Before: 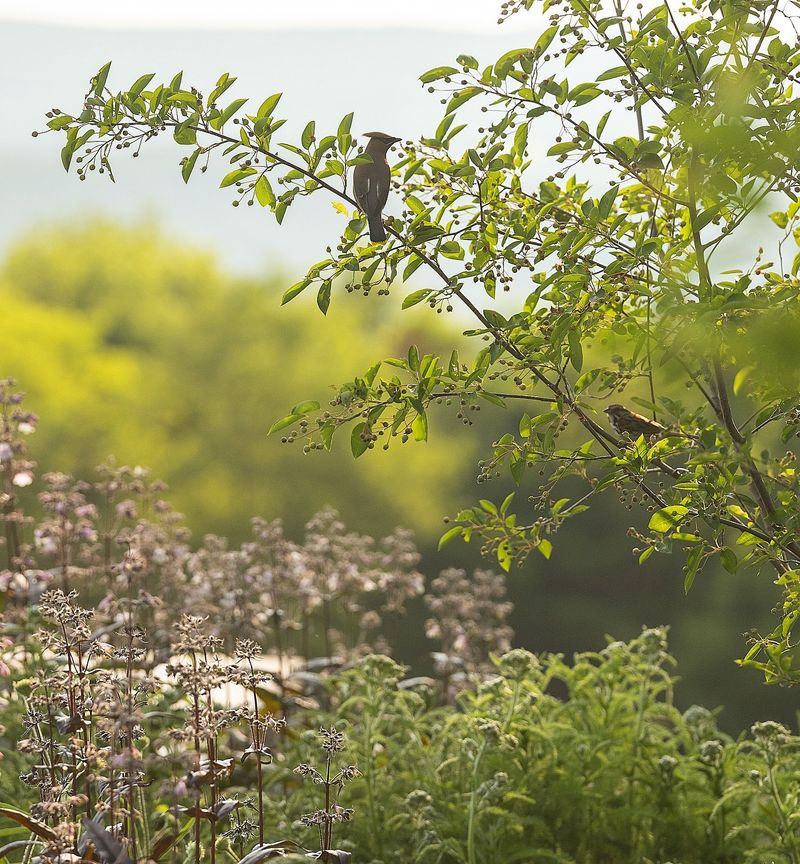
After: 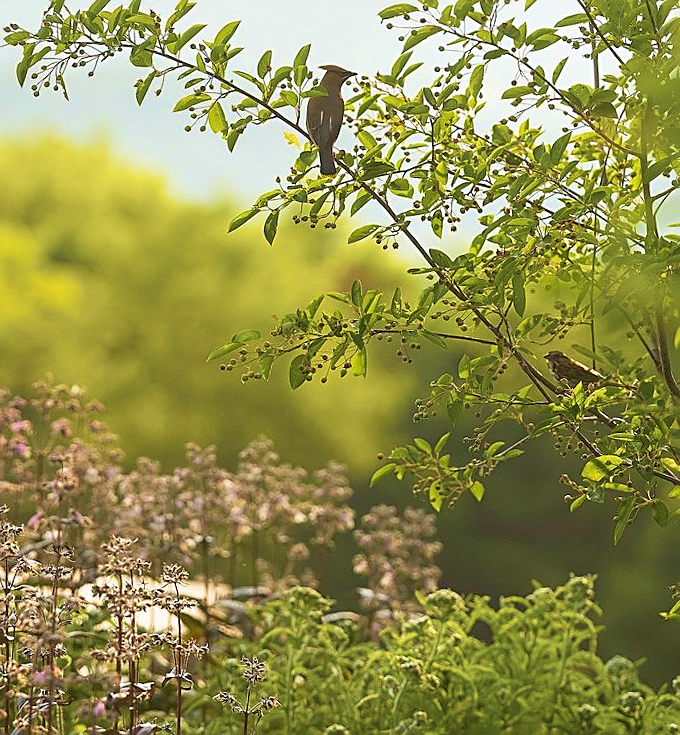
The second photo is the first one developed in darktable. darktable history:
crop and rotate: angle -3.27°, left 5.211%, top 5.211%, right 4.607%, bottom 4.607%
velvia: strength 75%
sharpen: on, module defaults
